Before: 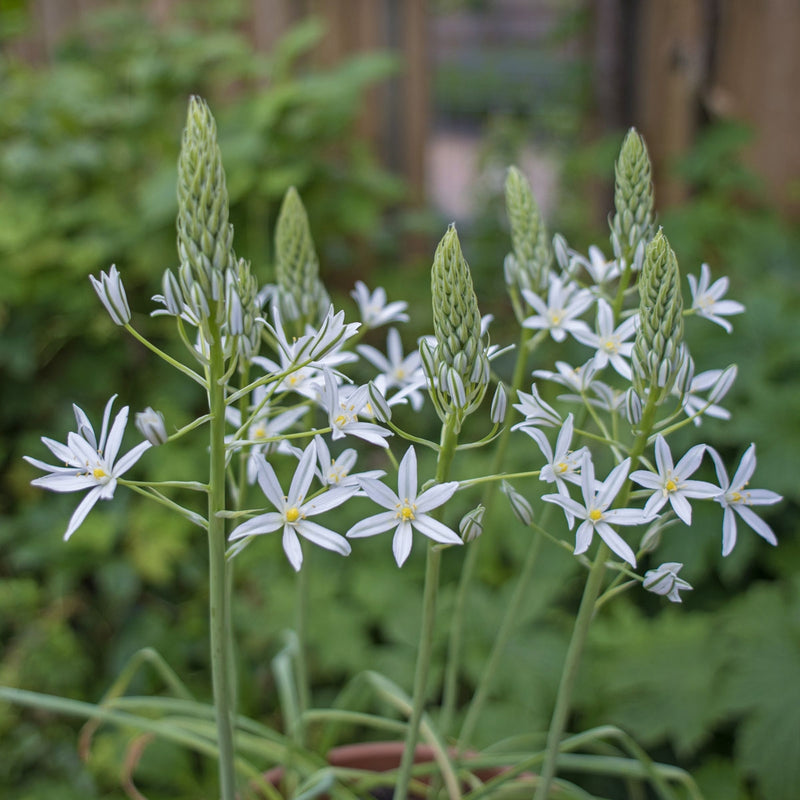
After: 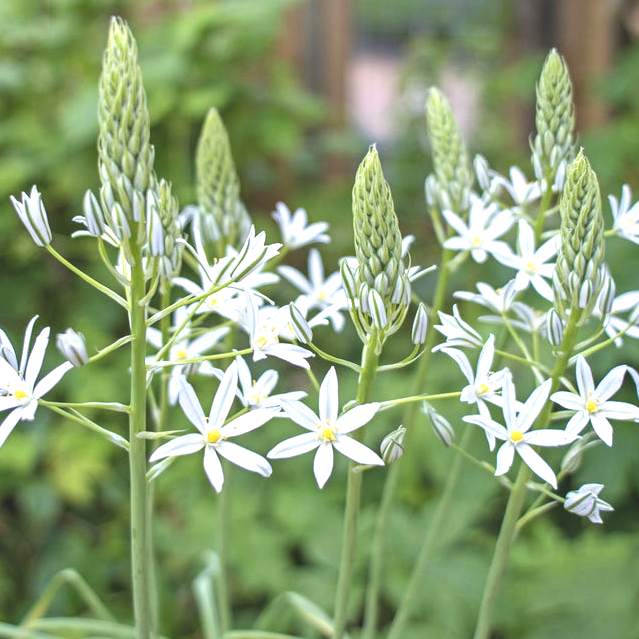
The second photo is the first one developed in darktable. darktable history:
crop and rotate: left 10.071%, top 10.071%, right 10.02%, bottom 10.02%
exposure: black level correction -0.005, exposure 1.002 EV, compensate highlight preservation false
